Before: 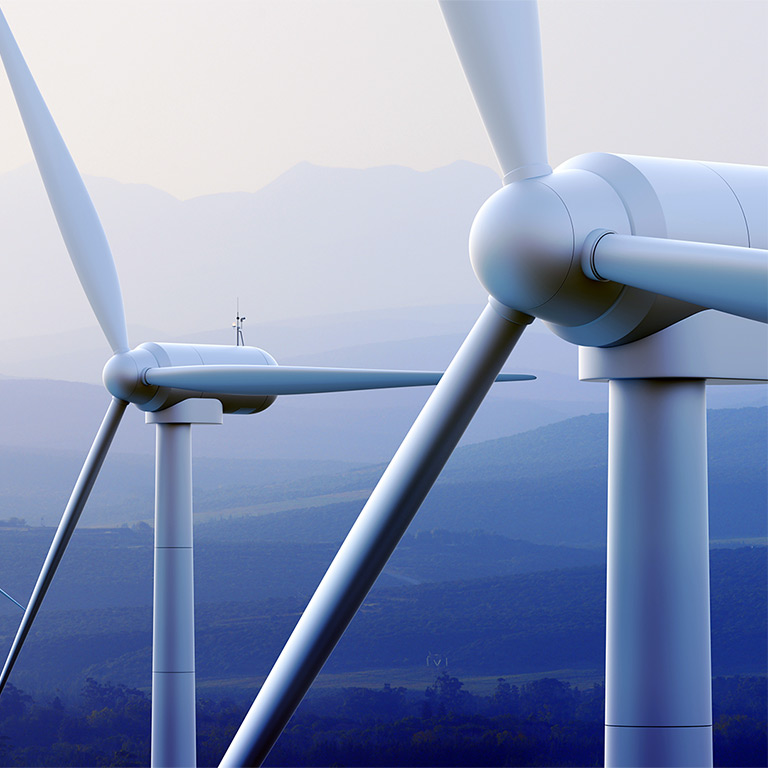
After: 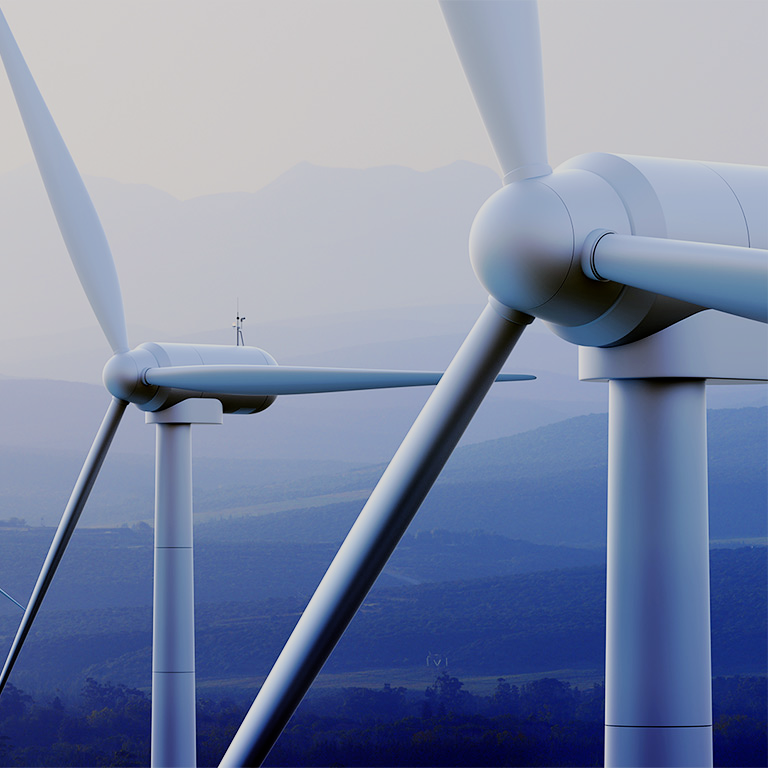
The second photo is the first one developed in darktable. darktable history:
filmic rgb: black relative exposure -7.65 EV, white relative exposure 4.56 EV, threshold 3.06 EV, structure ↔ texture 99.82%, hardness 3.61, enable highlight reconstruction true
